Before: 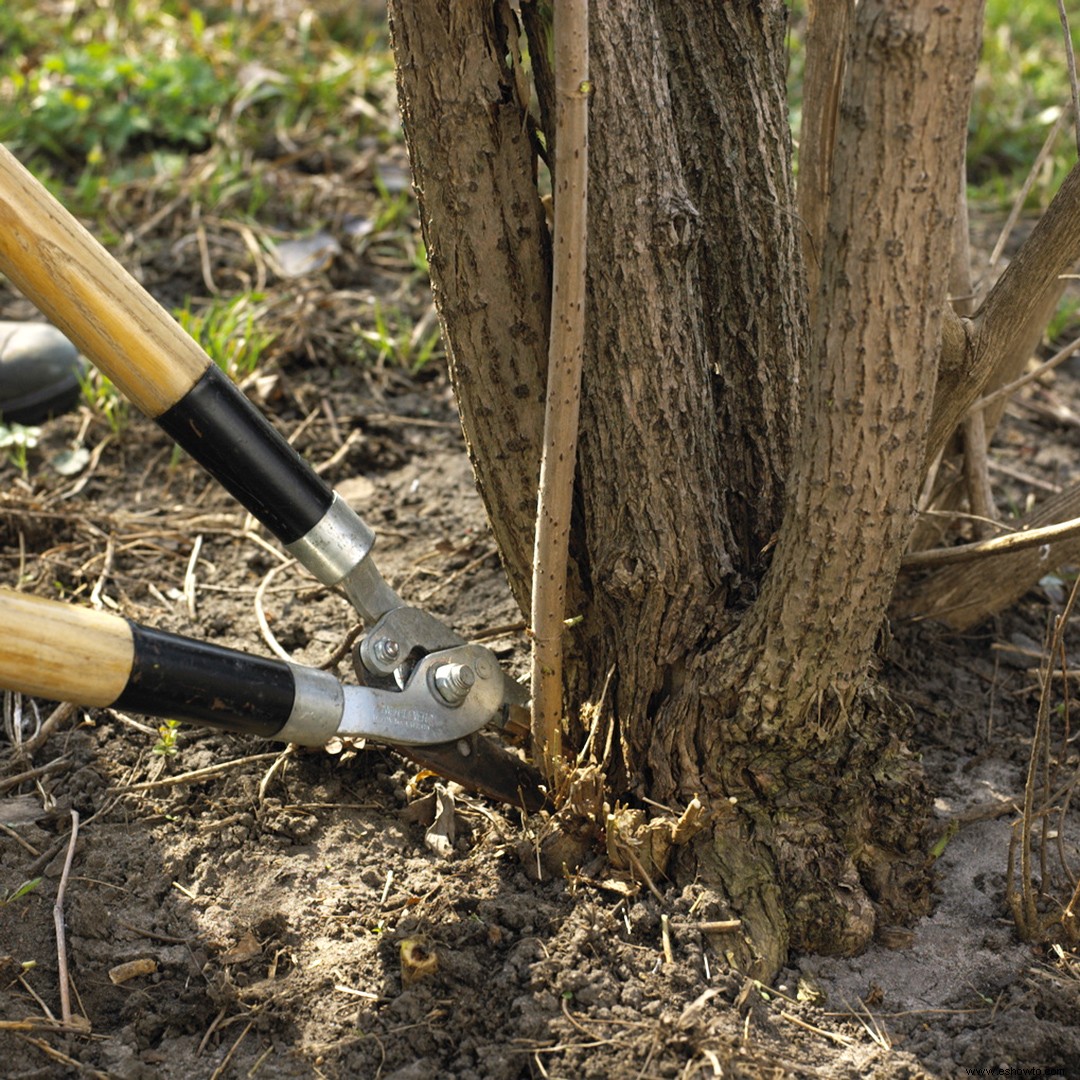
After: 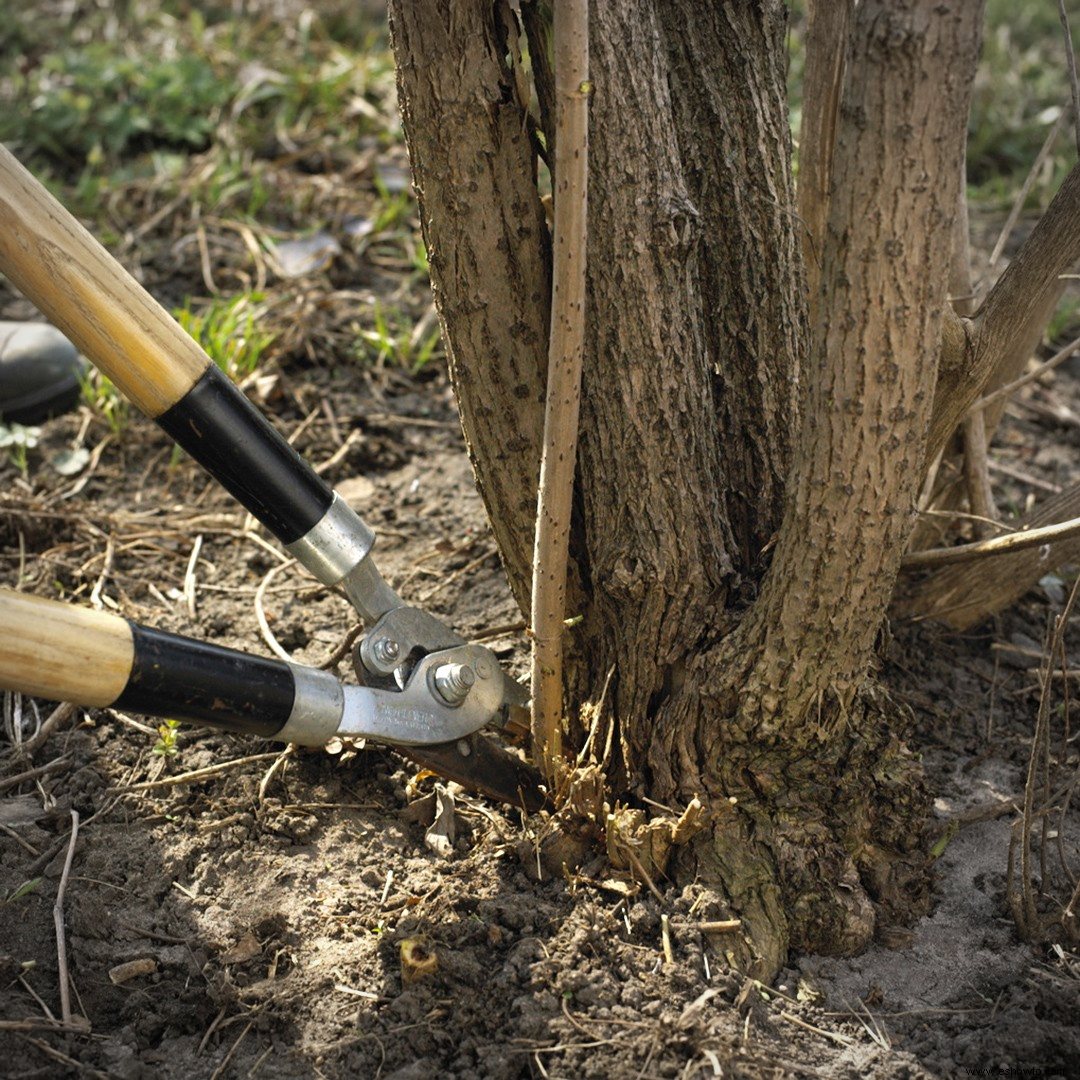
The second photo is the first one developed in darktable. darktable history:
rotate and perspective: automatic cropping original format, crop left 0, crop top 0
vignetting: on, module defaults
